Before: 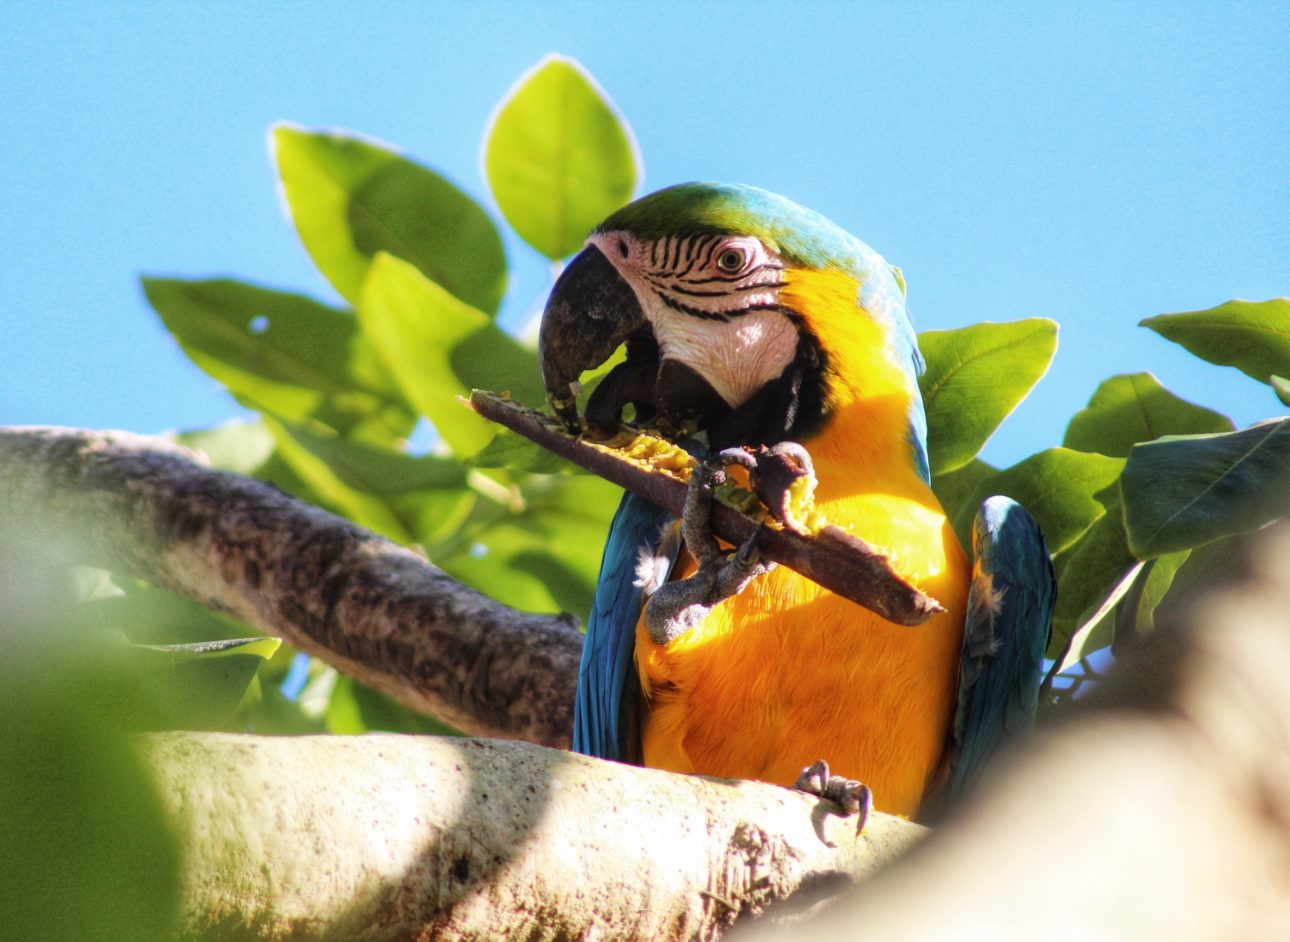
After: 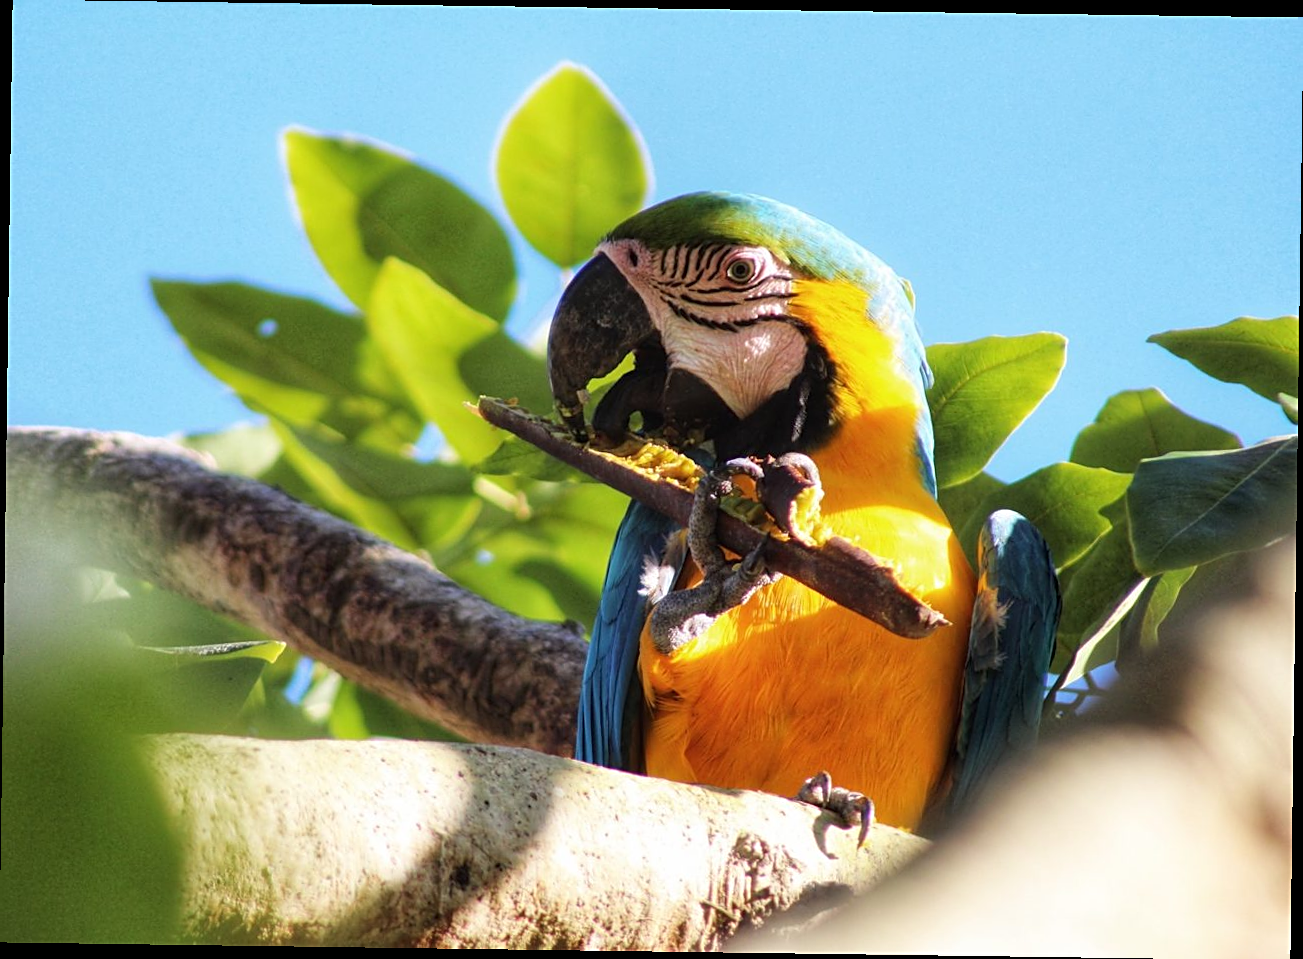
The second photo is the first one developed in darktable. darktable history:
rotate and perspective: rotation 0.8°, automatic cropping off
sharpen: on, module defaults
tone curve: color space Lab, linked channels, preserve colors none
